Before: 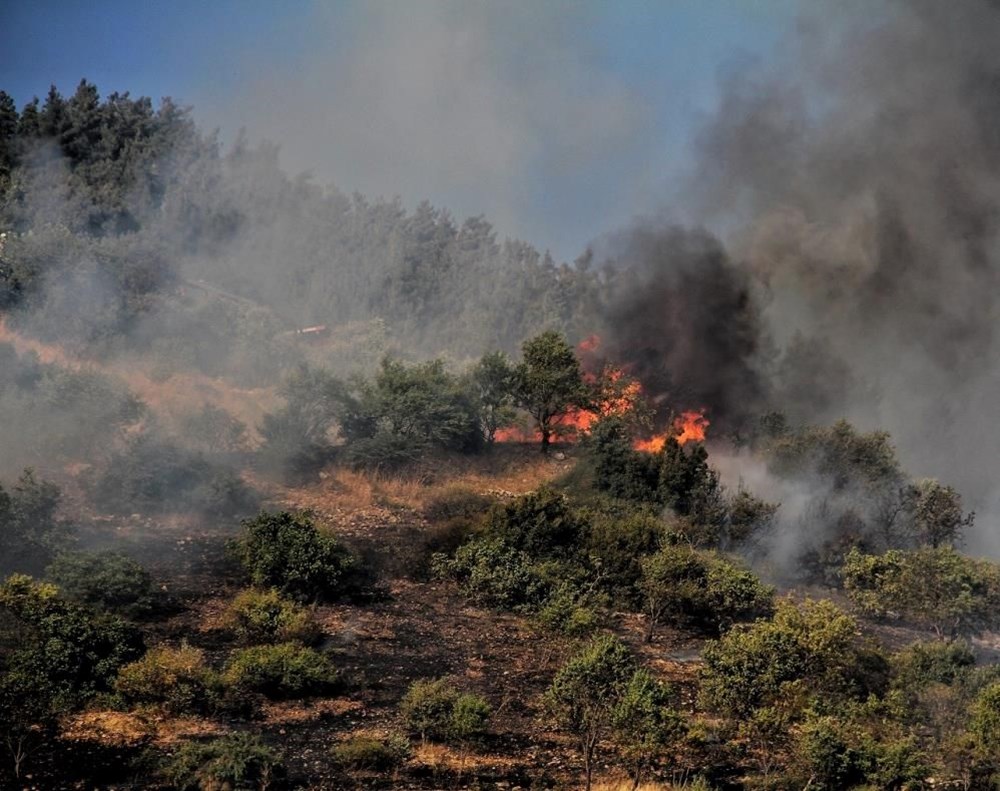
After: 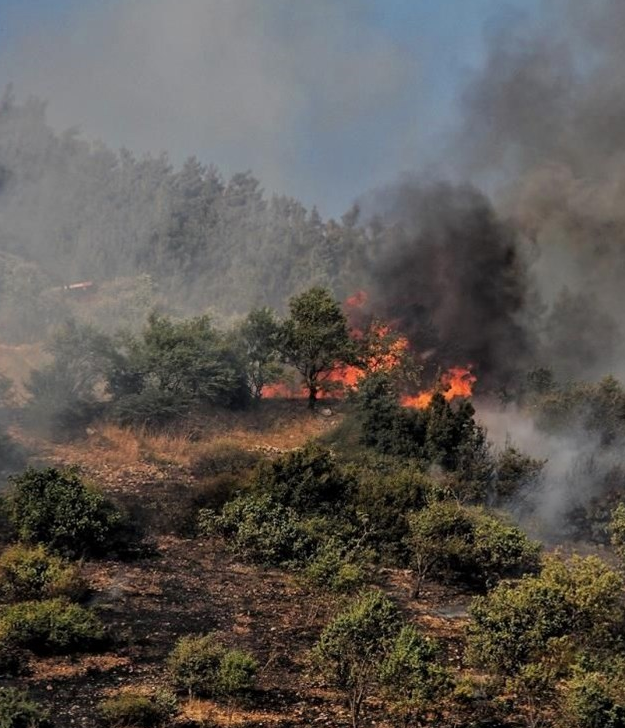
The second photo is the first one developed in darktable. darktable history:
crop and rotate: left 23.318%, top 5.633%, right 14.103%, bottom 2.323%
color zones: curves: ch0 [(0.25, 0.5) (0.463, 0.627) (0.484, 0.637) (0.75, 0.5)]
shadows and highlights: shadows 19.88, highlights -20, highlights color adjustment 78.35%, soften with gaussian
